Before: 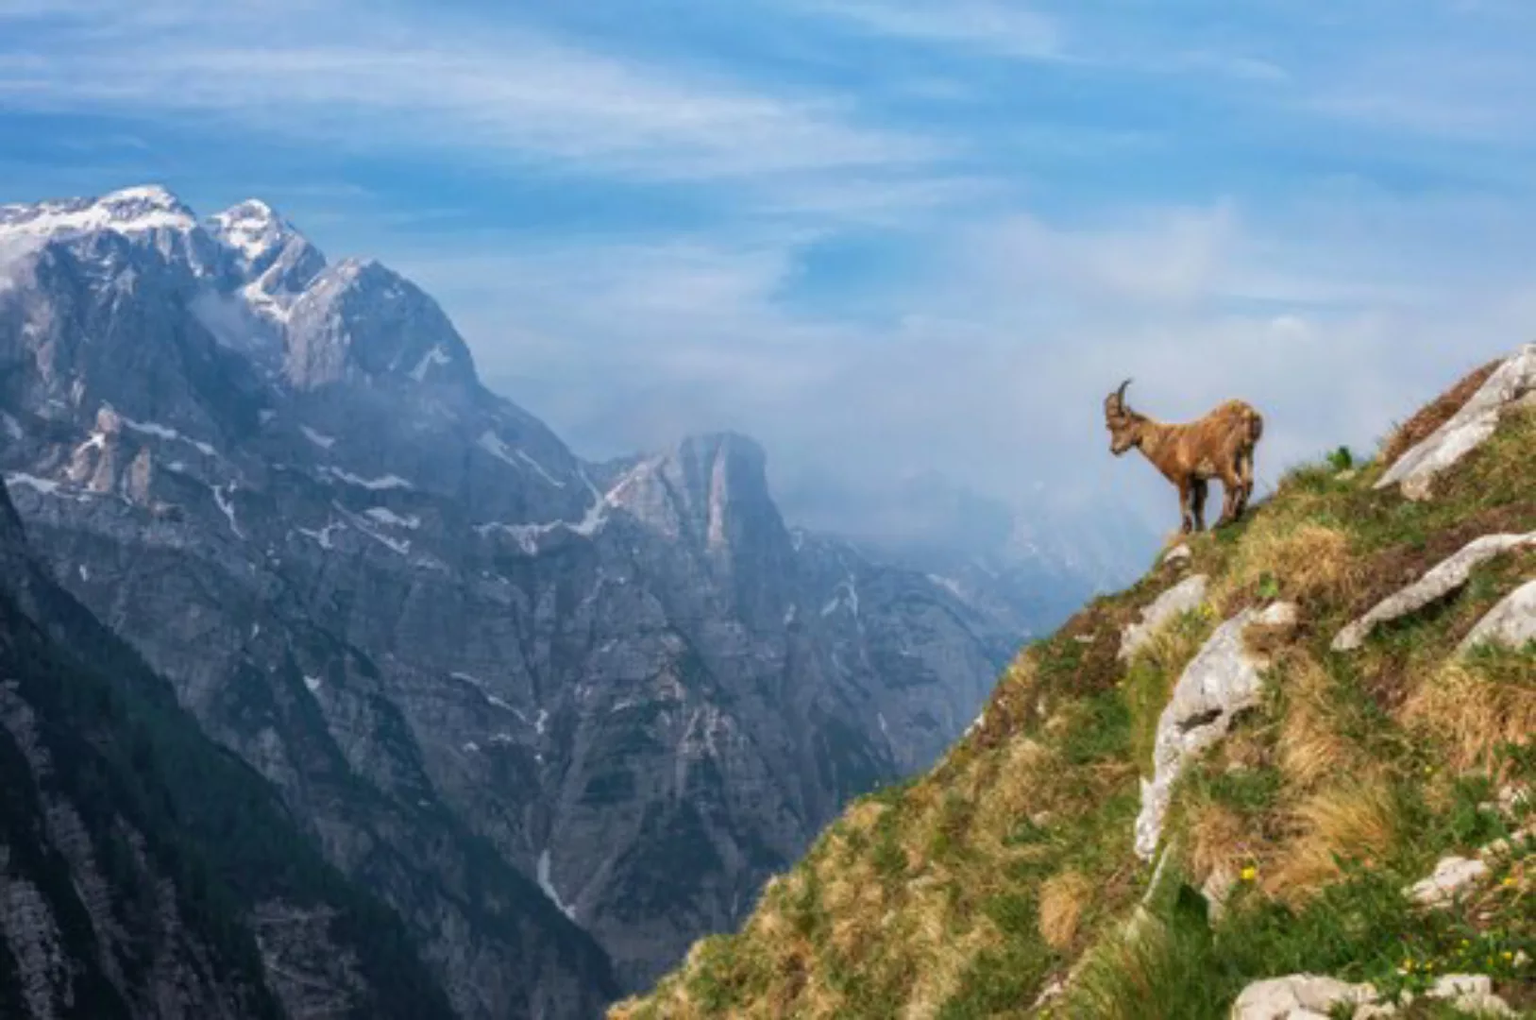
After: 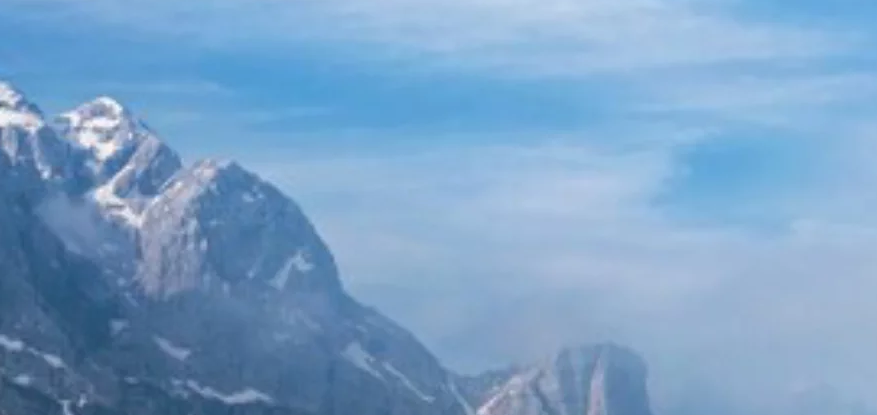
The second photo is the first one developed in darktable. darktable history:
crop: left 10.137%, top 10.568%, right 35.95%, bottom 50.973%
